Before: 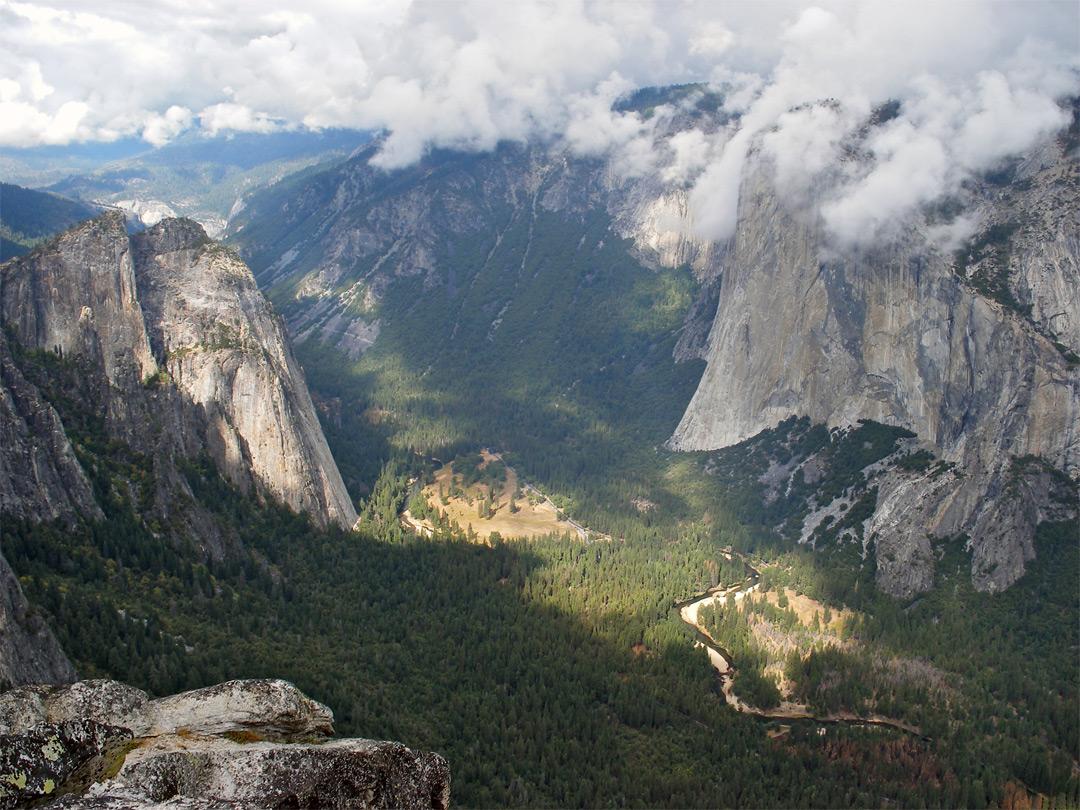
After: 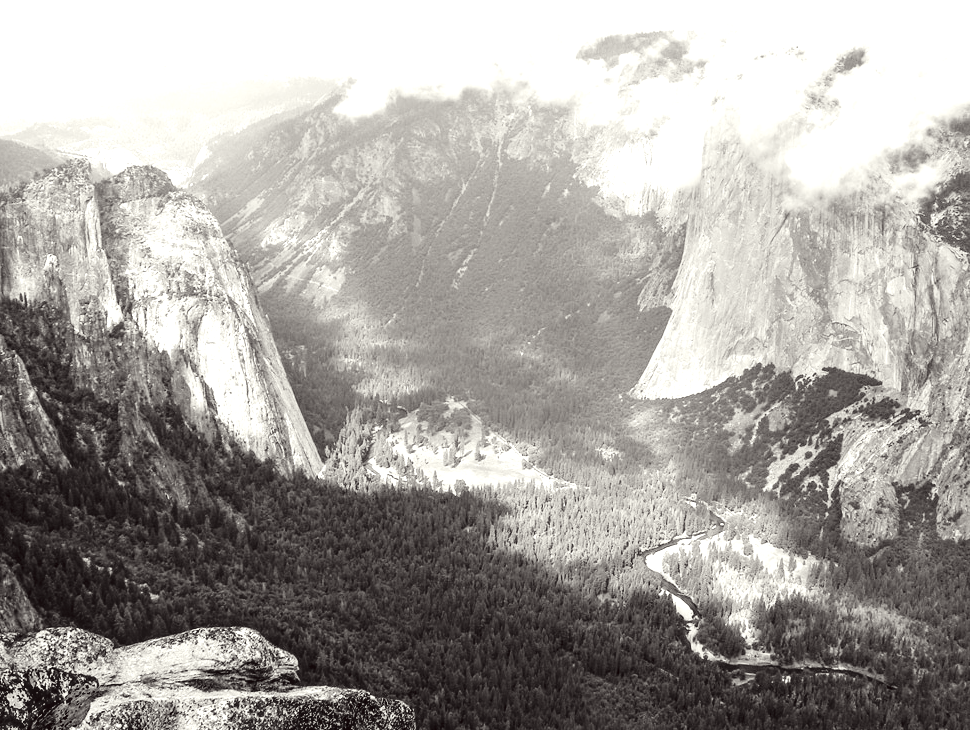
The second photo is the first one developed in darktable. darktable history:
exposure: black level correction 0, exposure 0.696 EV, compensate highlight preservation false
color correction: highlights a* -0.88, highlights b* 4.53, shadows a* 3.61
contrast brightness saturation: contrast 0.098, saturation -0.354
crop: left 3.333%, top 6.518%, right 6.826%, bottom 3.269%
local contrast: on, module defaults
tone curve: curves: ch0 [(0, 0.021) (0.049, 0.044) (0.158, 0.113) (0.351, 0.331) (0.485, 0.505) (0.656, 0.696) (0.868, 0.887) (1, 0.969)]; ch1 [(0, 0) (0.322, 0.328) (0.434, 0.438) (0.473, 0.477) (0.502, 0.503) (0.522, 0.526) (0.564, 0.591) (0.602, 0.632) (0.677, 0.701) (0.859, 0.885) (1, 1)]; ch2 [(0, 0) (0.33, 0.301) (0.452, 0.434) (0.502, 0.505) (0.535, 0.554) (0.565, 0.598) (0.618, 0.629) (1, 1)], color space Lab, independent channels, preserve colors none
tone equalizer: -8 EV -0.788 EV, -7 EV -0.668 EV, -6 EV -0.573 EV, -5 EV -0.384 EV, -3 EV 0.398 EV, -2 EV 0.6 EV, -1 EV 0.676 EV, +0 EV 0.721 EV
color calibration: output gray [0.246, 0.254, 0.501, 0], x 0.37, y 0.382, temperature 4314.18 K
